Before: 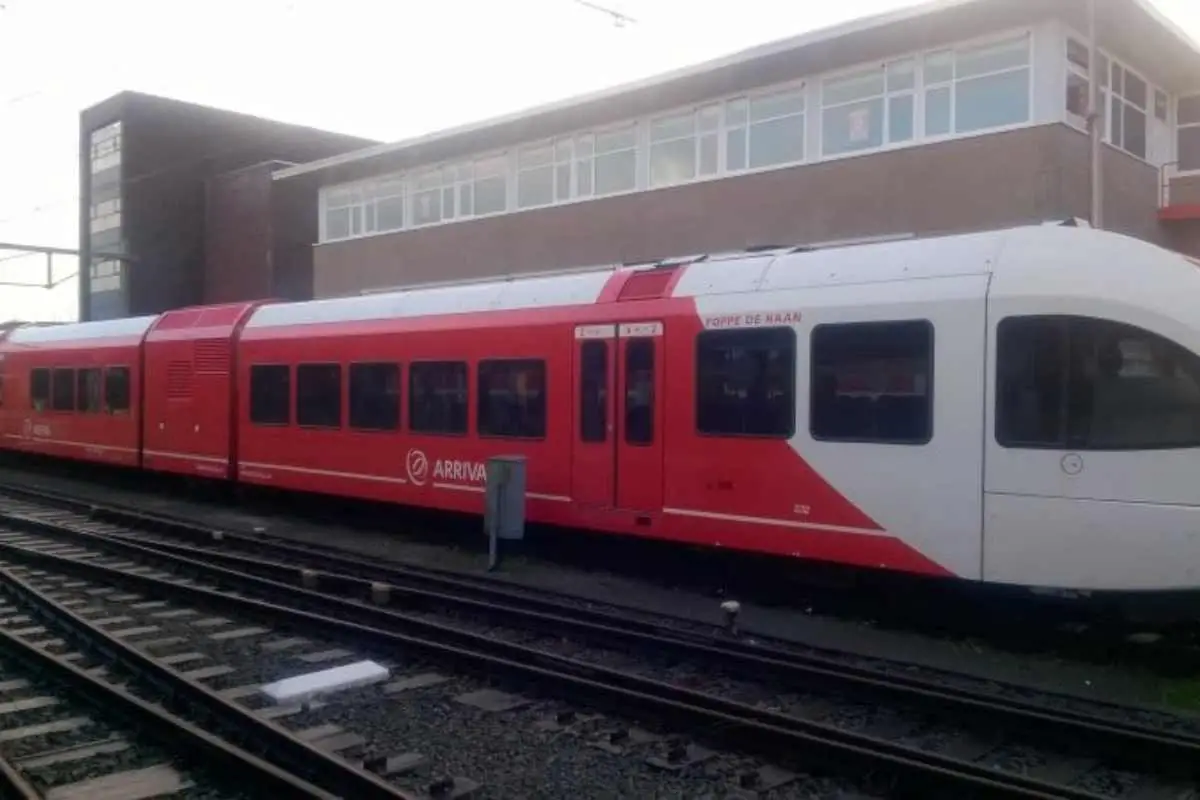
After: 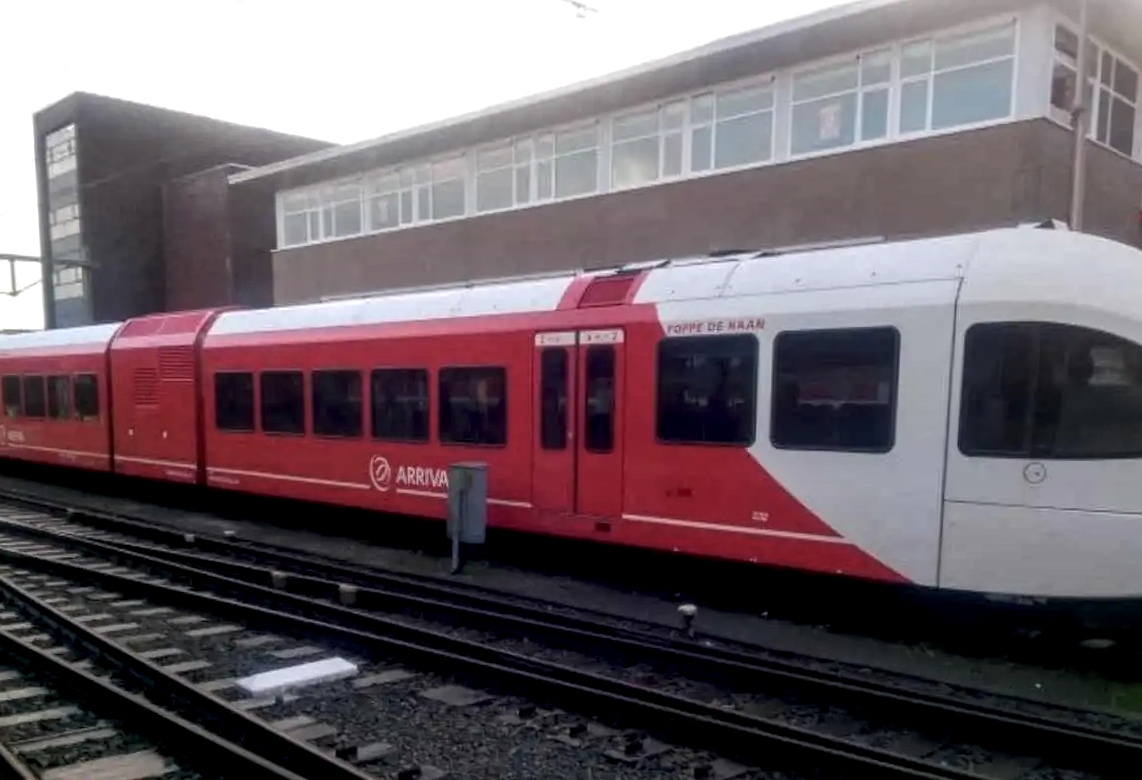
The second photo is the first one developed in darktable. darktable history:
local contrast: detail 160%
rotate and perspective: rotation 0.074°, lens shift (vertical) 0.096, lens shift (horizontal) -0.041, crop left 0.043, crop right 0.952, crop top 0.024, crop bottom 0.979
